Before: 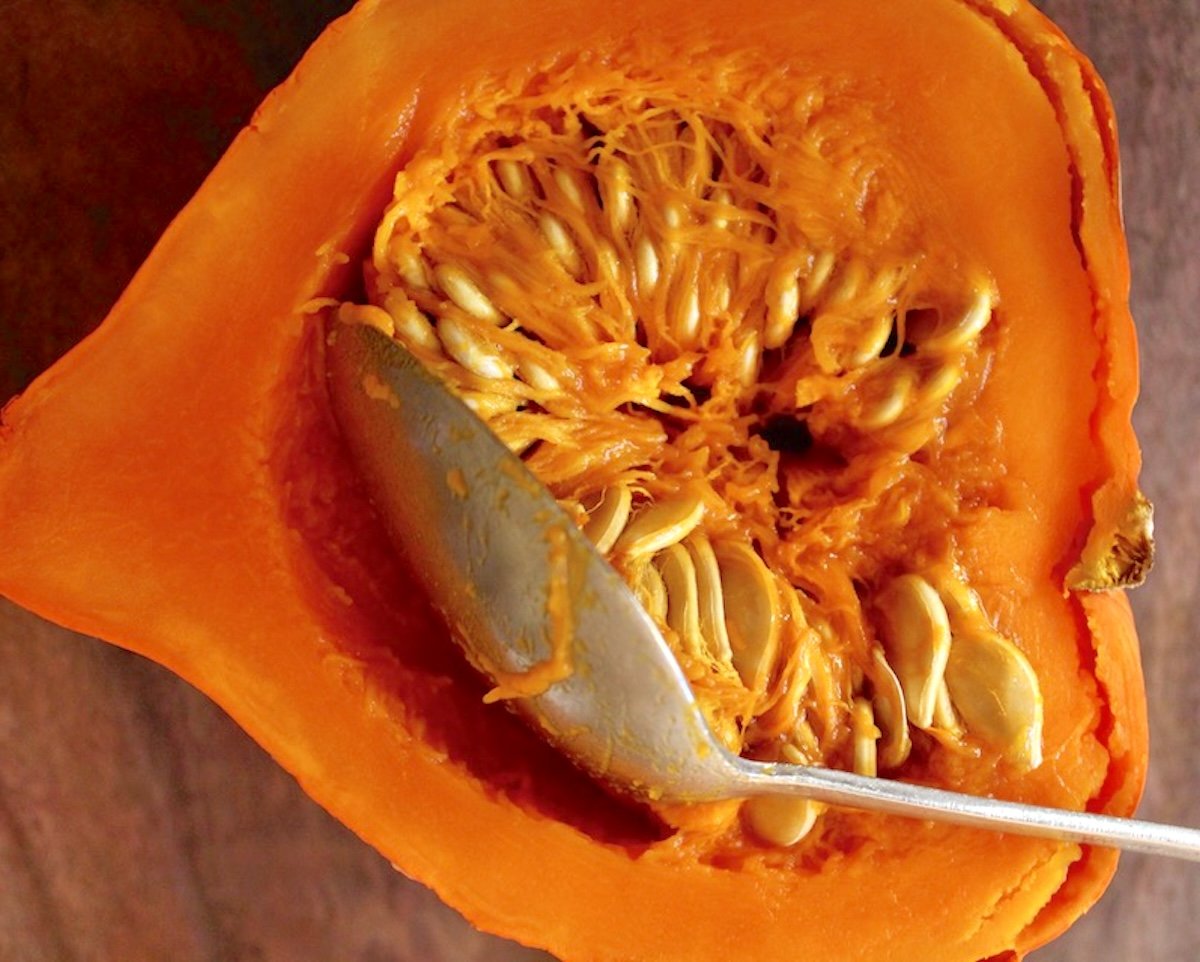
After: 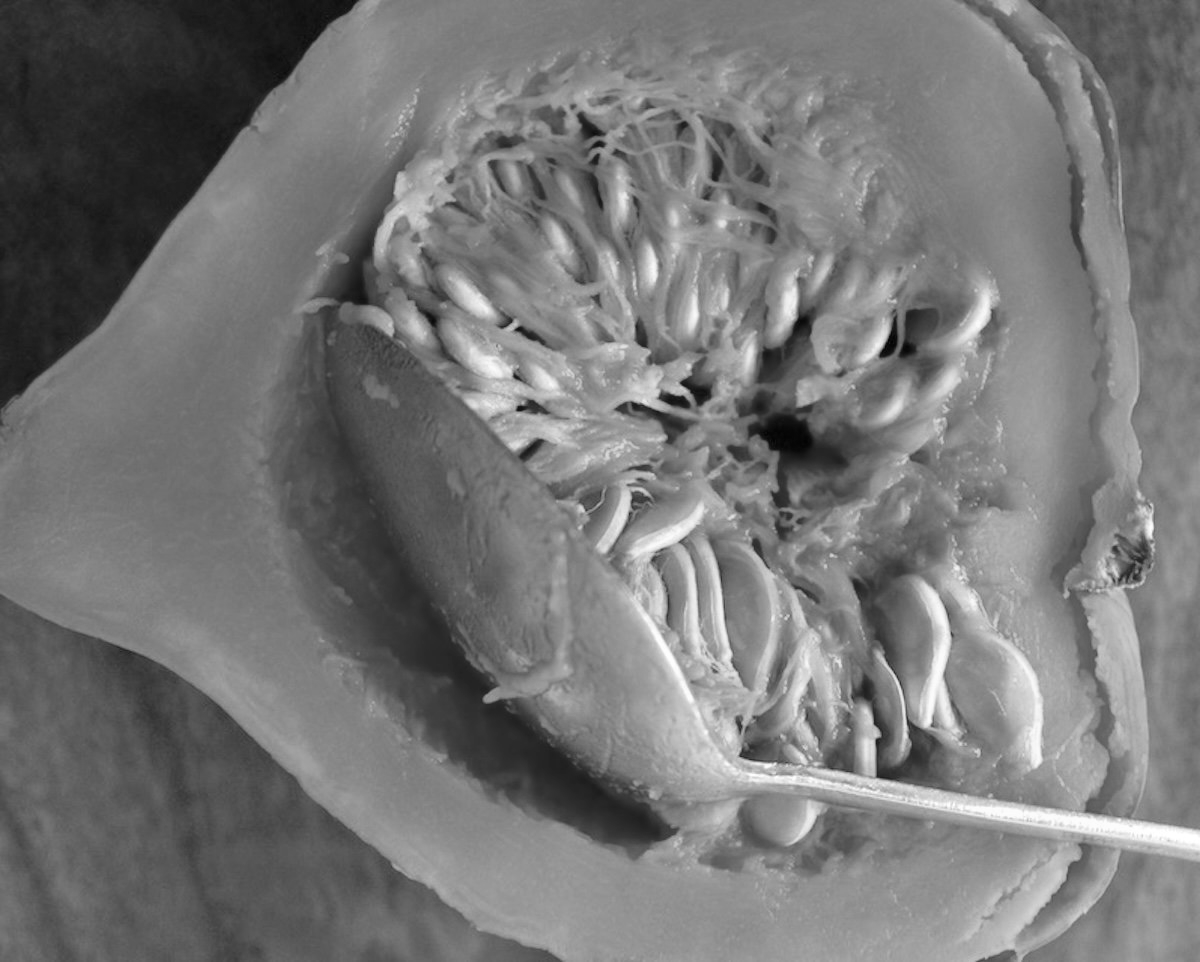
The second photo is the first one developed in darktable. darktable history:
tone equalizer: on, module defaults
monochrome: a 2.21, b -1.33, size 2.2
